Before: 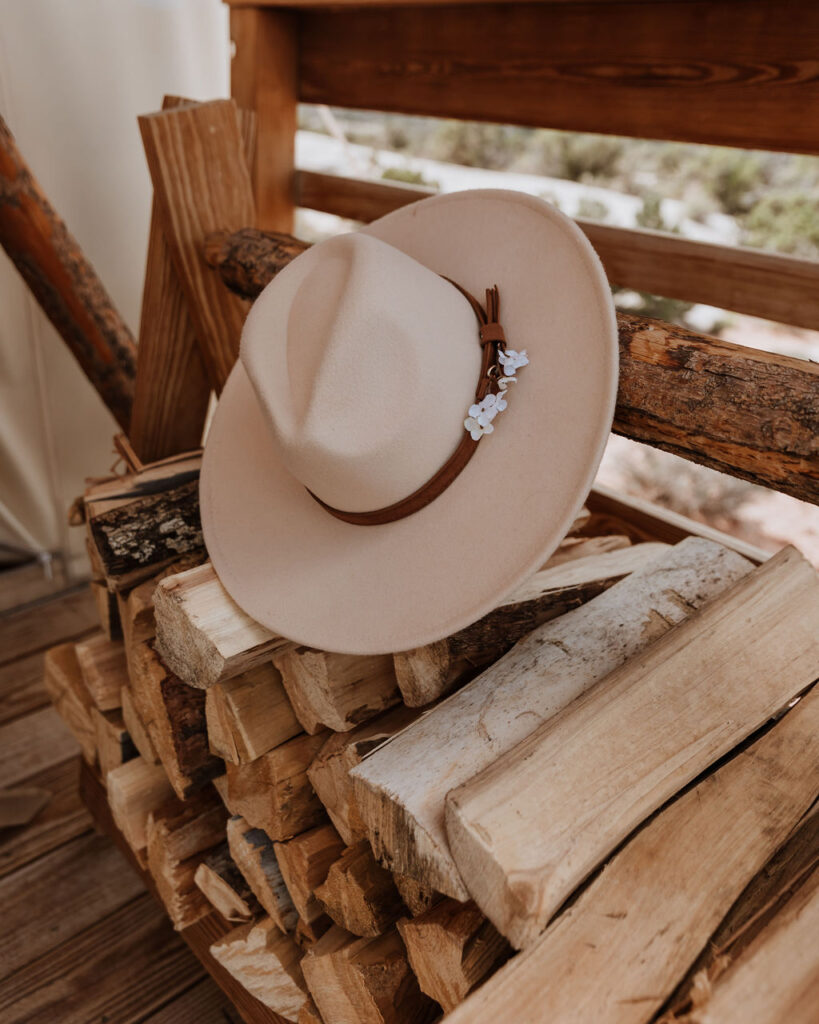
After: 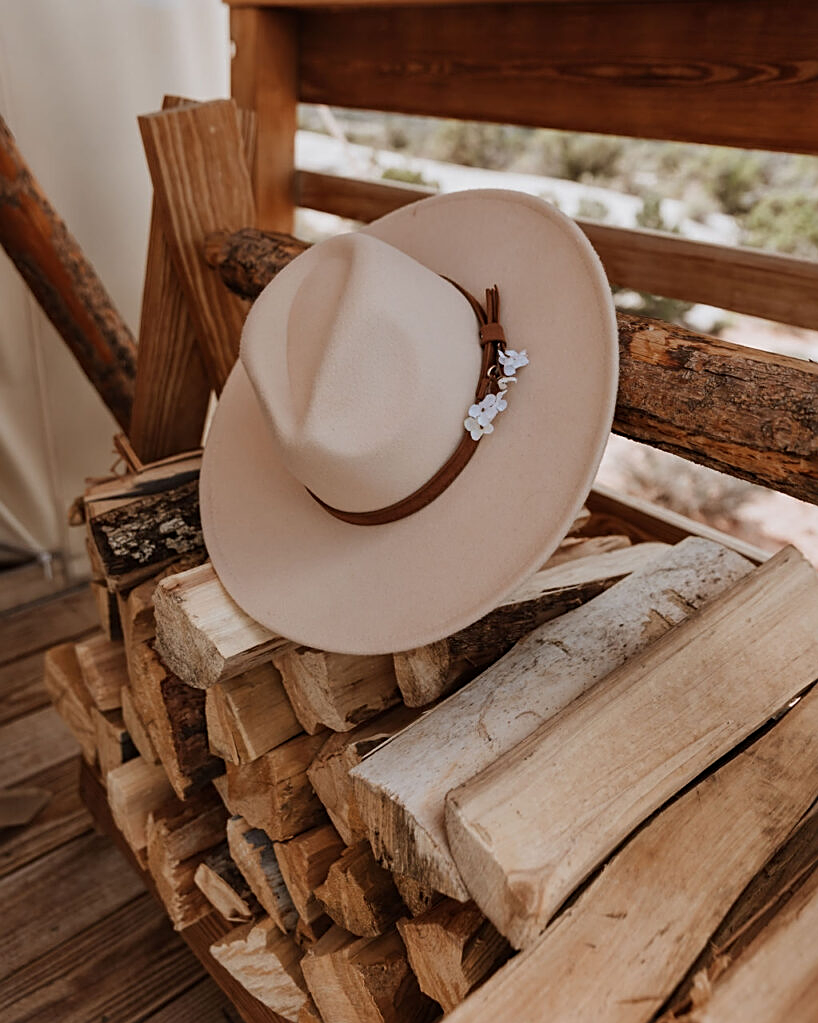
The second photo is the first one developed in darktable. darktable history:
sharpen: on, module defaults
shadows and highlights: shadows 20.55, highlights -20.99, soften with gaussian
